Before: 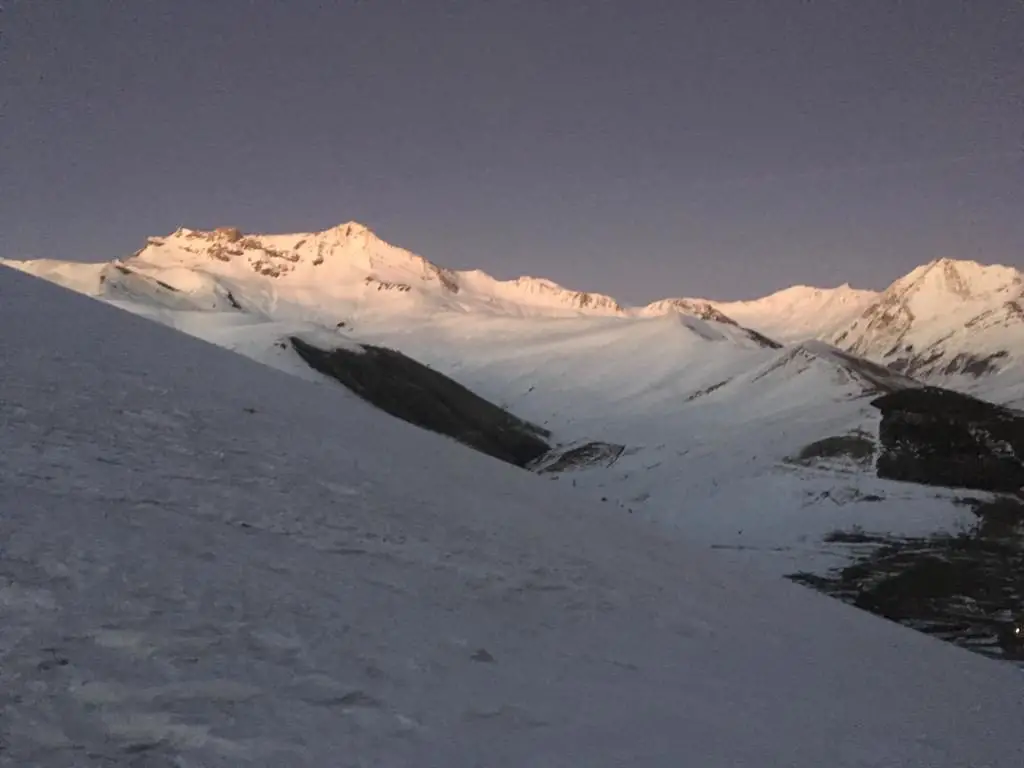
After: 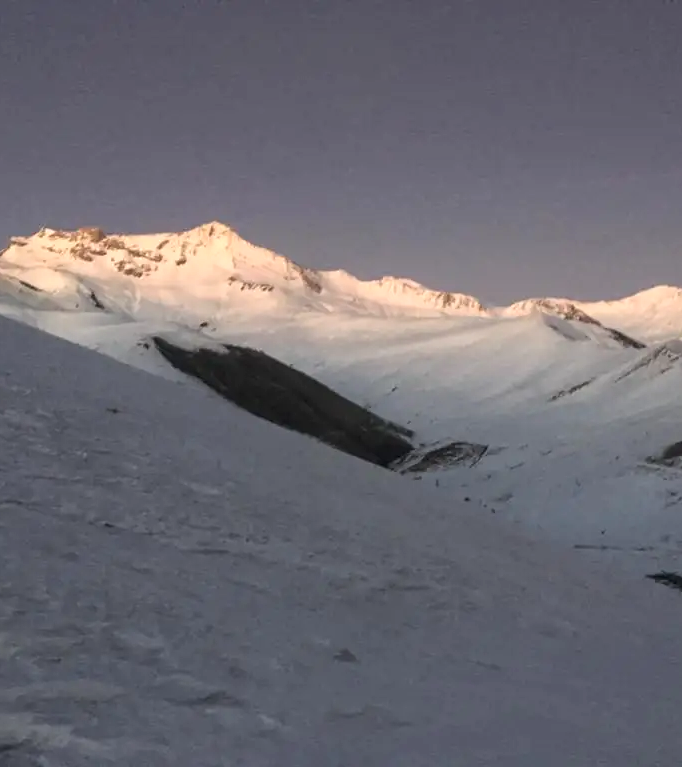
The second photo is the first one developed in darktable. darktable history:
local contrast: highlights 100%, shadows 100%, detail 120%, midtone range 0.2
white balance: emerald 1
shadows and highlights: shadows -12.5, white point adjustment 4, highlights 28.33
crop and rotate: left 13.409%, right 19.924%
